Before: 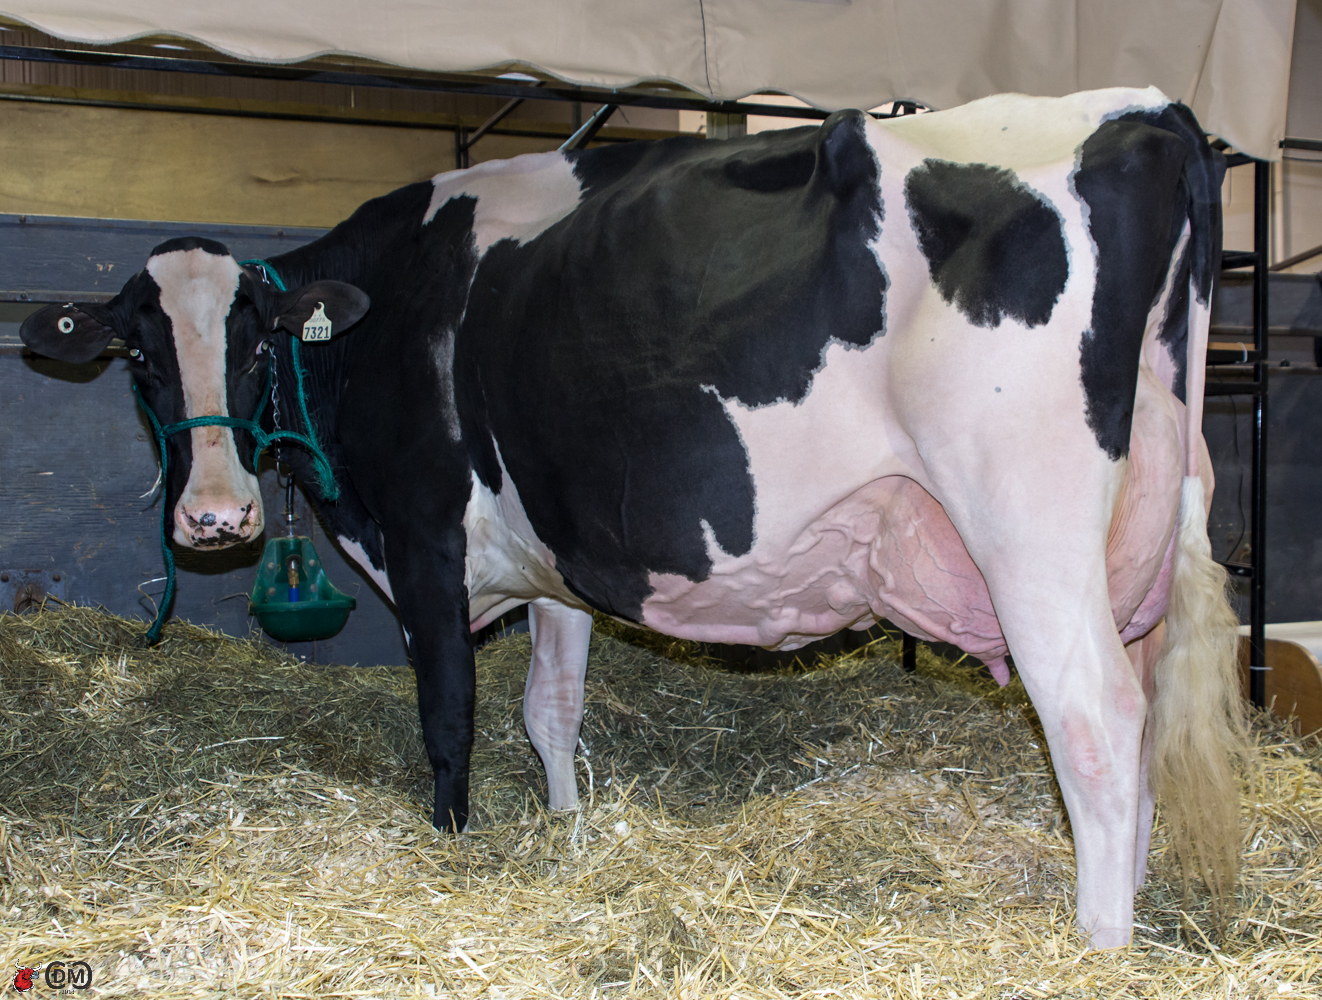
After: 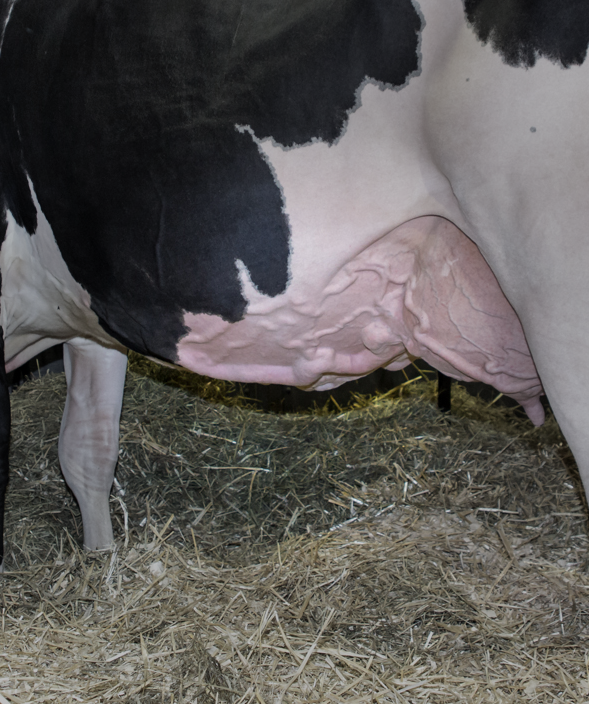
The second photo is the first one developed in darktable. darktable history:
vignetting: fall-off start 31.22%, fall-off radius 35.9%, unbound false
crop: left 35.232%, top 26.084%, right 20.182%, bottom 3.42%
shadows and highlights: soften with gaussian
